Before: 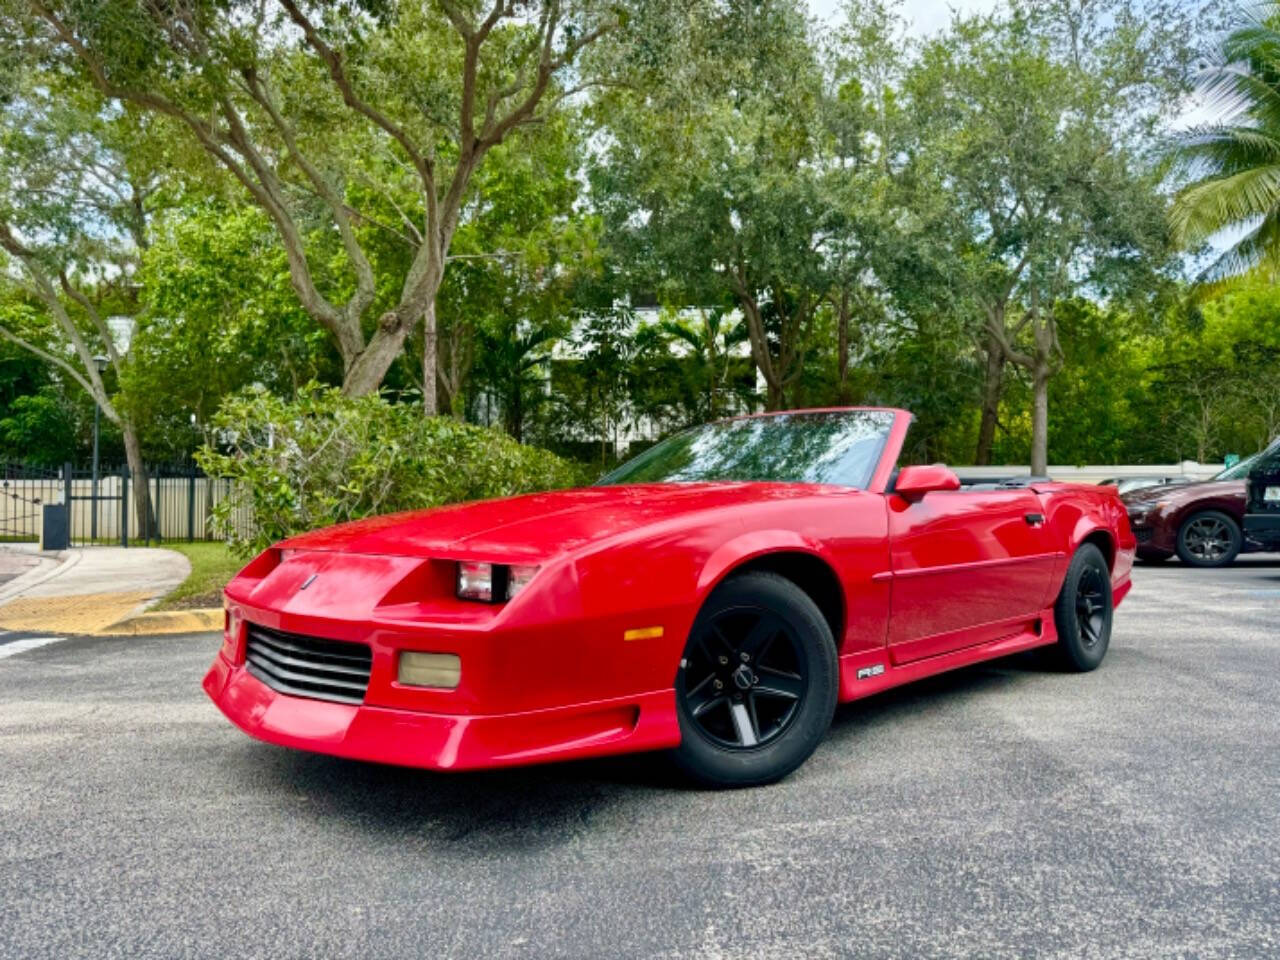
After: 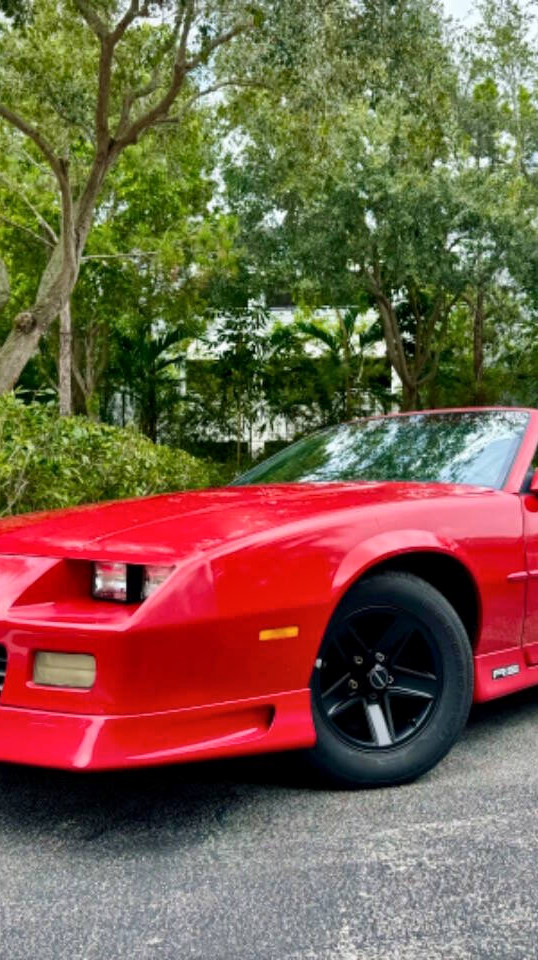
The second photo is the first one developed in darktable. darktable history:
crop: left 28.522%, right 29.424%
local contrast: mode bilateral grid, contrast 20, coarseness 50, detail 119%, midtone range 0.2
shadows and highlights: low approximation 0.01, soften with gaussian
